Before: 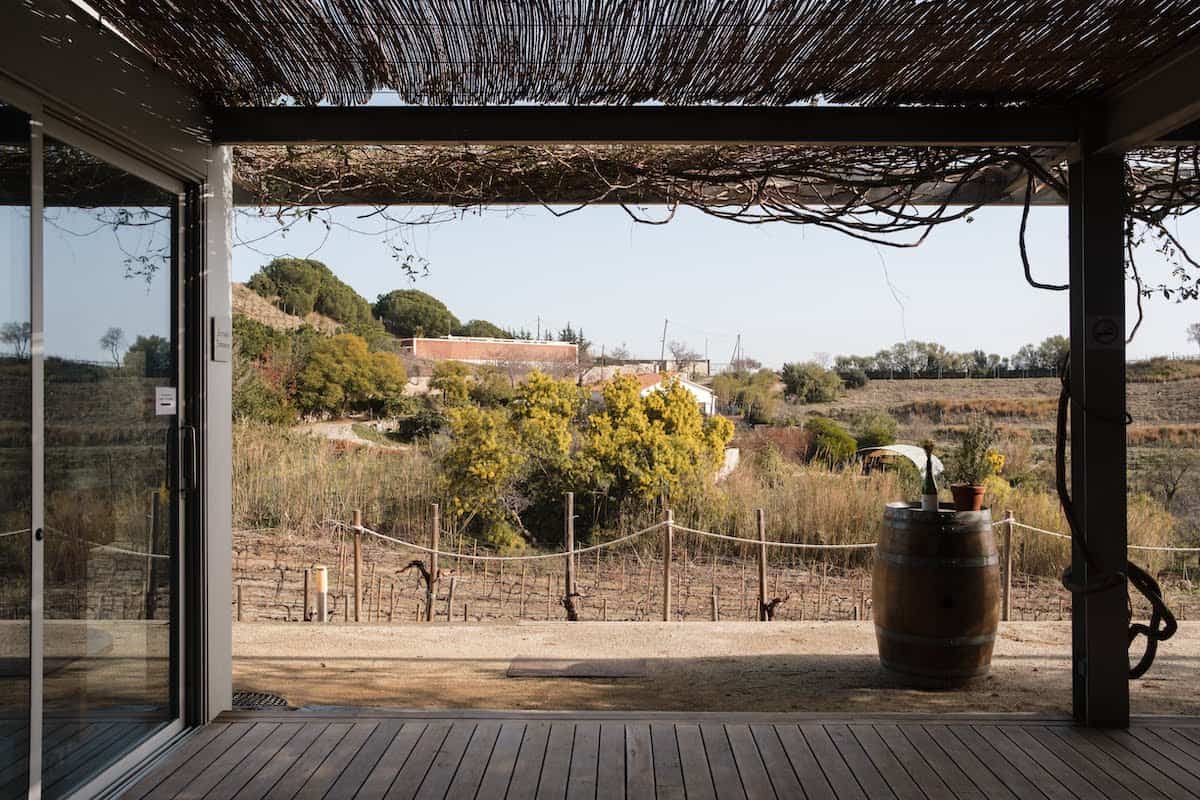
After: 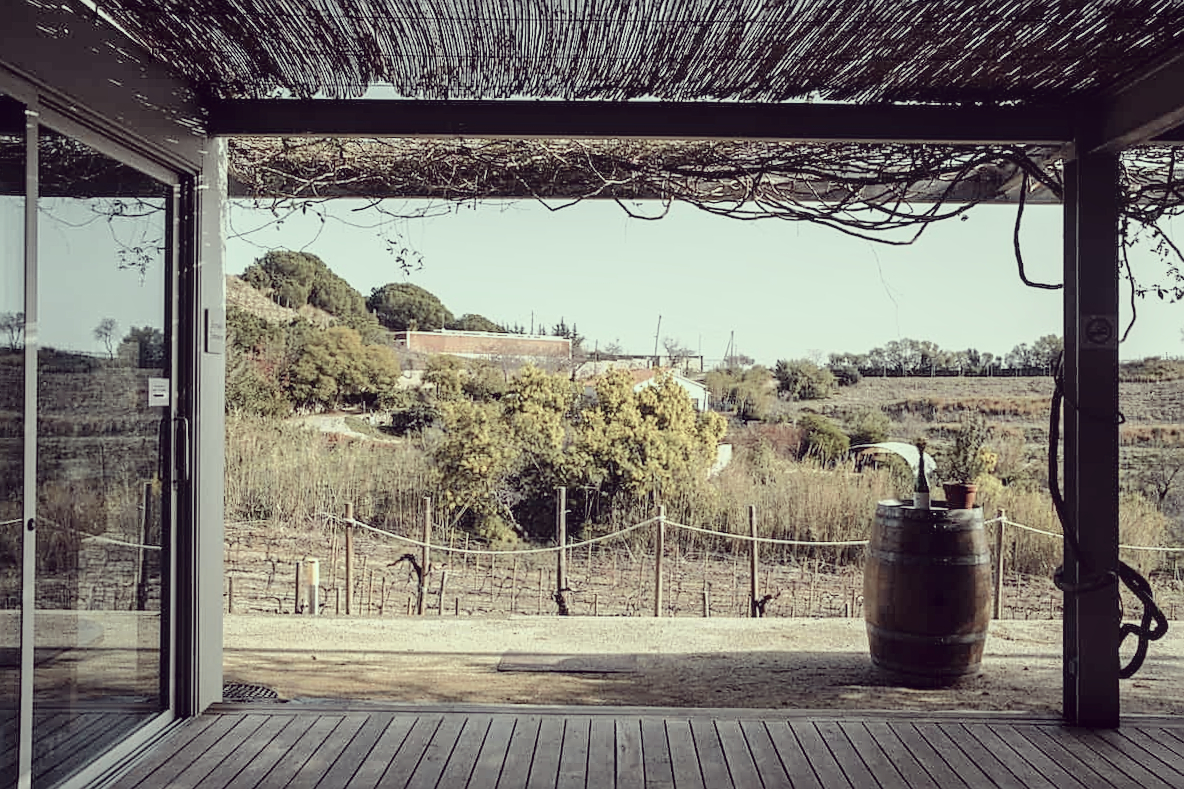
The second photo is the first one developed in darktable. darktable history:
sharpen: on, module defaults
tone curve: curves: ch0 [(0, 0) (0.035, 0.011) (0.133, 0.076) (0.285, 0.265) (0.491, 0.541) (0.617, 0.693) (0.704, 0.77) (0.794, 0.865) (0.895, 0.938) (1, 0.976)]; ch1 [(0, 0) (0.318, 0.278) (0.444, 0.427) (0.502, 0.497) (0.543, 0.547) (0.601, 0.641) (0.746, 0.764) (1, 1)]; ch2 [(0, 0) (0.316, 0.292) (0.381, 0.37) (0.423, 0.448) (0.476, 0.482) (0.502, 0.5) (0.543, 0.547) (0.587, 0.613) (0.642, 0.672) (0.704, 0.727) (0.865, 0.827) (1, 0.951)], color space Lab, independent channels, preserve colors none
exposure: black level correction 0, exposure 0.7 EV, compensate exposure bias true, compensate highlight preservation false
color correction: highlights a* -20.17, highlights b* 20.27, shadows a* 20.03, shadows b* -20.46, saturation 0.43
crop and rotate: angle -0.5°
tone equalizer: -8 EV 0.25 EV, -7 EV 0.417 EV, -6 EV 0.417 EV, -5 EV 0.25 EV, -3 EV -0.25 EV, -2 EV -0.417 EV, -1 EV -0.417 EV, +0 EV -0.25 EV, edges refinement/feathering 500, mask exposure compensation -1.57 EV, preserve details guided filter
local contrast: detail 110%
filmic rgb: black relative exposure -15 EV, white relative exposure 3 EV, threshold 6 EV, target black luminance 0%, hardness 9.27, latitude 99%, contrast 0.912, shadows ↔ highlights balance 0.505%, add noise in highlights 0, color science v3 (2019), use custom middle-gray values true, iterations of high-quality reconstruction 0, contrast in highlights soft, enable highlight reconstruction true
